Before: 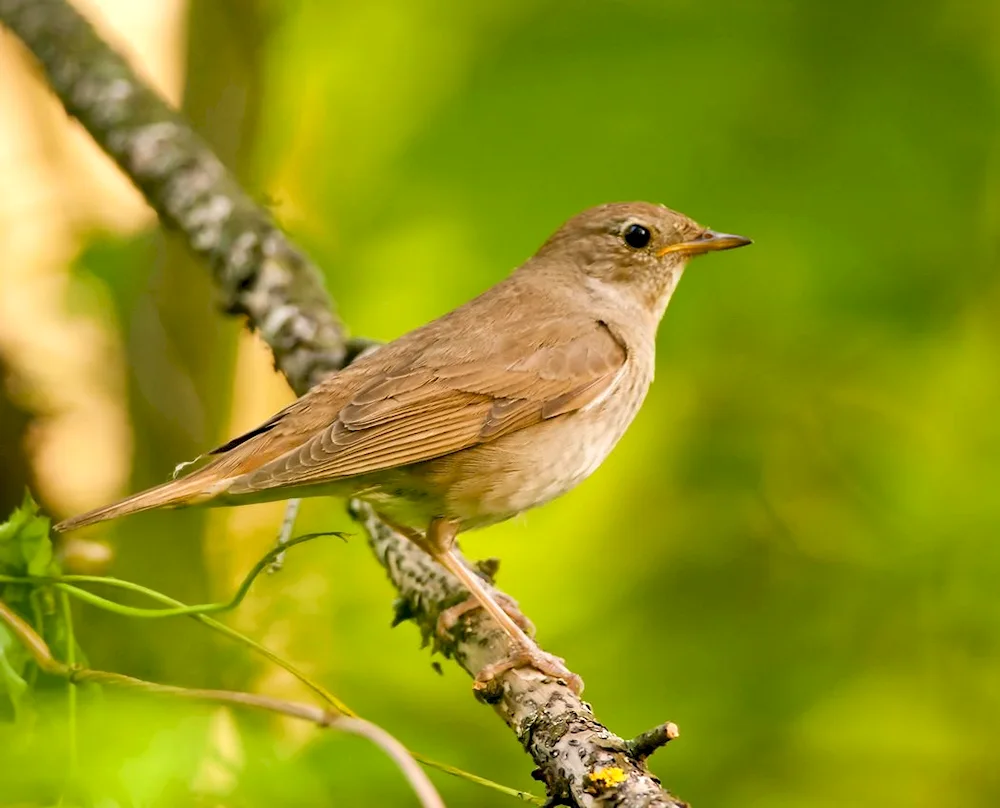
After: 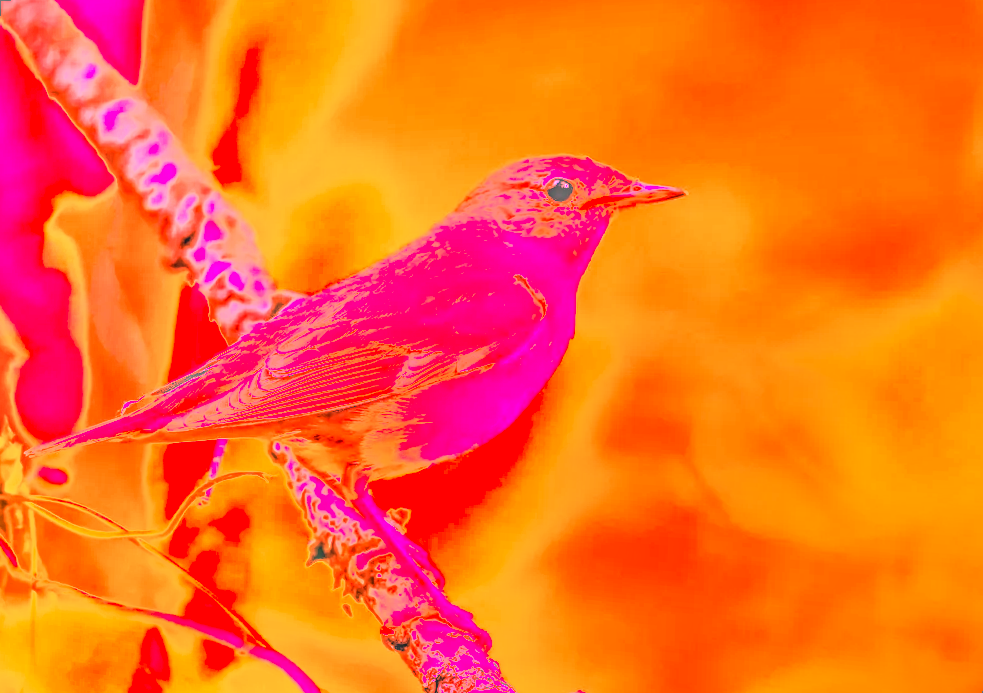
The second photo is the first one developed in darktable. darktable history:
contrast brightness saturation: contrast -0.11
white balance: red 4.26, blue 1.802
local contrast: highlights 0%, shadows 0%, detail 182%
rotate and perspective: rotation 1.69°, lens shift (vertical) -0.023, lens shift (horizontal) -0.291, crop left 0.025, crop right 0.988, crop top 0.092, crop bottom 0.842
